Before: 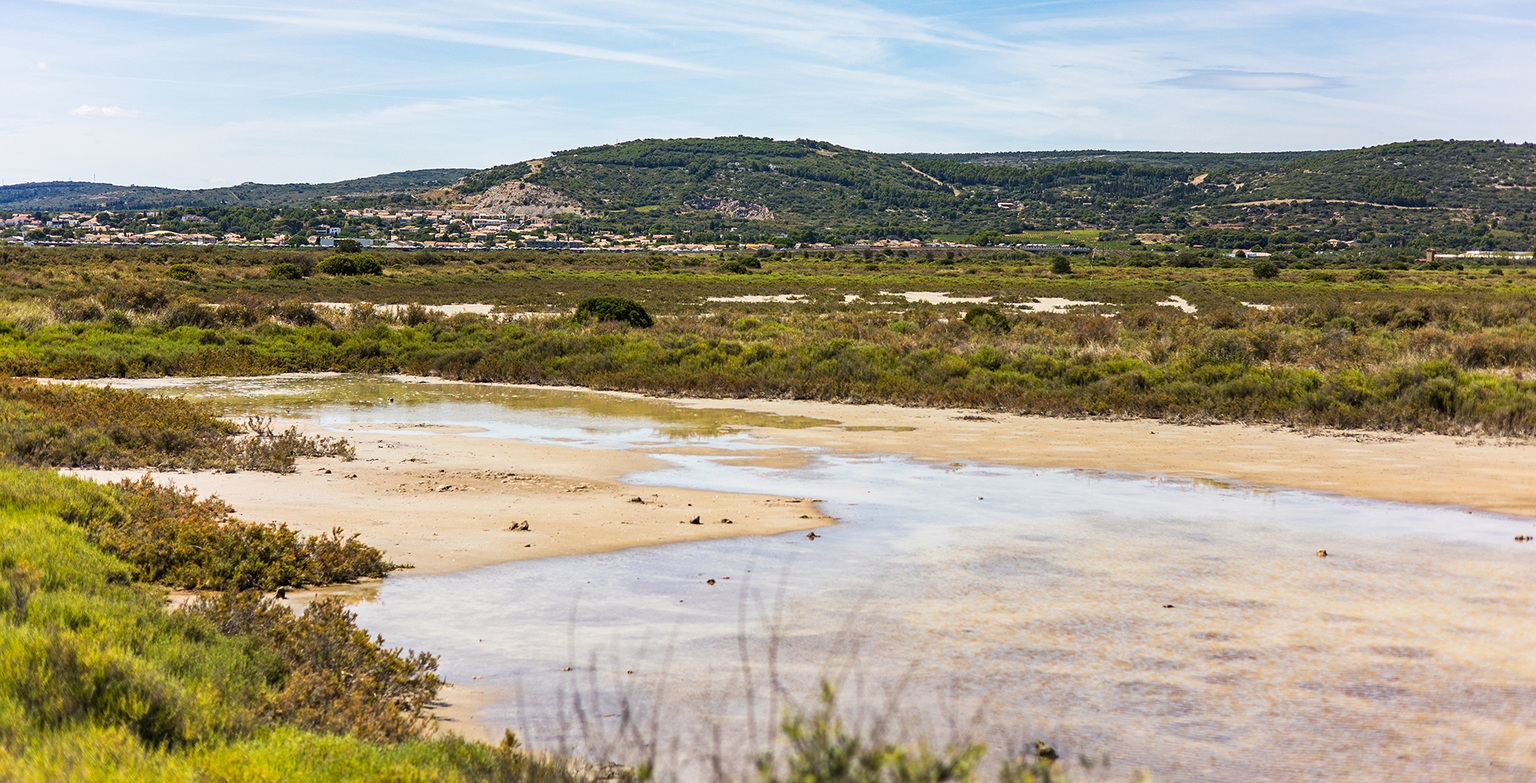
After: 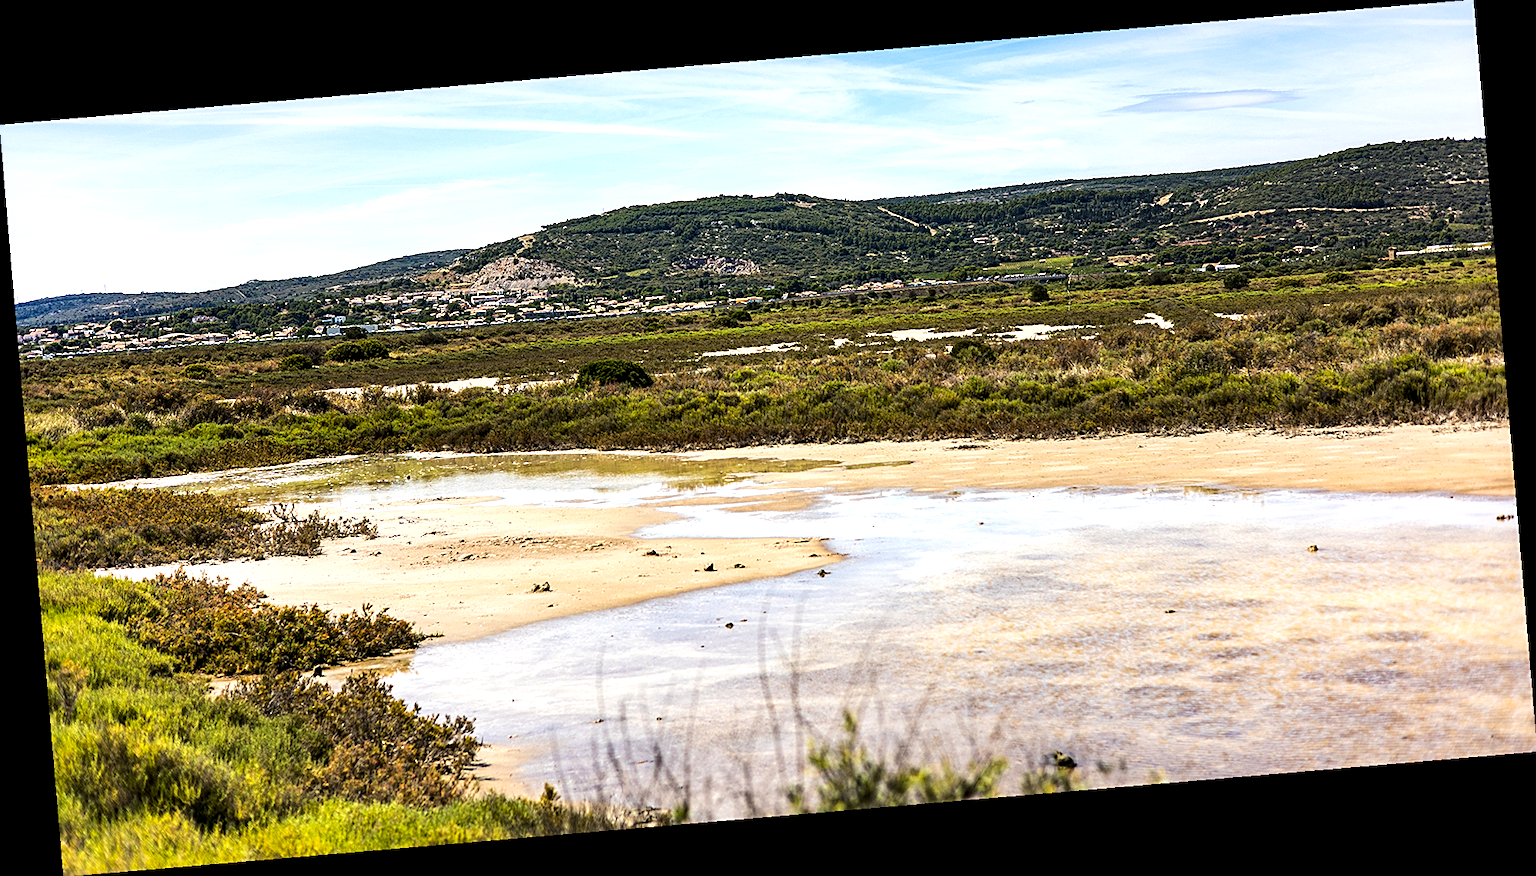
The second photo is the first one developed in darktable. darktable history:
sharpen: on, module defaults
tone equalizer: -8 EV -0.75 EV, -7 EV -0.7 EV, -6 EV -0.6 EV, -5 EV -0.4 EV, -3 EV 0.4 EV, -2 EV 0.6 EV, -1 EV 0.7 EV, +0 EV 0.75 EV, edges refinement/feathering 500, mask exposure compensation -1.57 EV, preserve details no
rotate and perspective: rotation -4.86°, automatic cropping off
local contrast: highlights 61%, shadows 106%, detail 107%, midtone range 0.529
